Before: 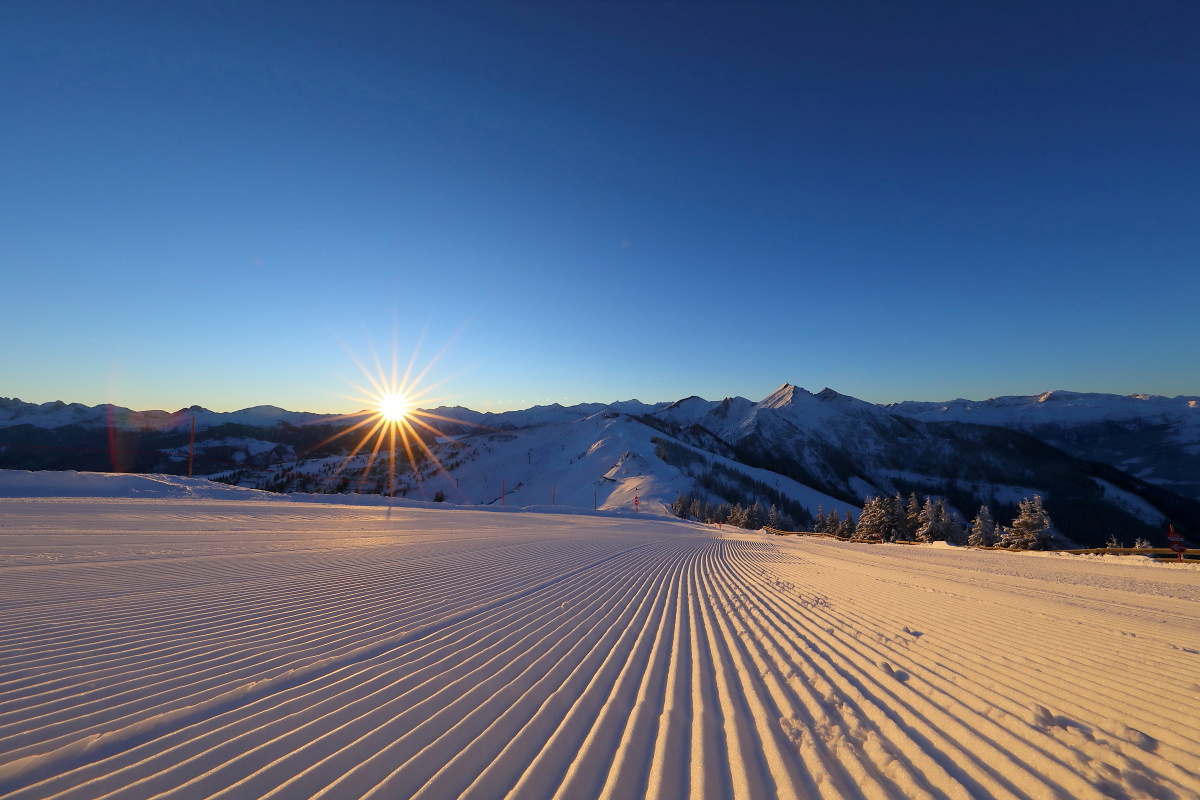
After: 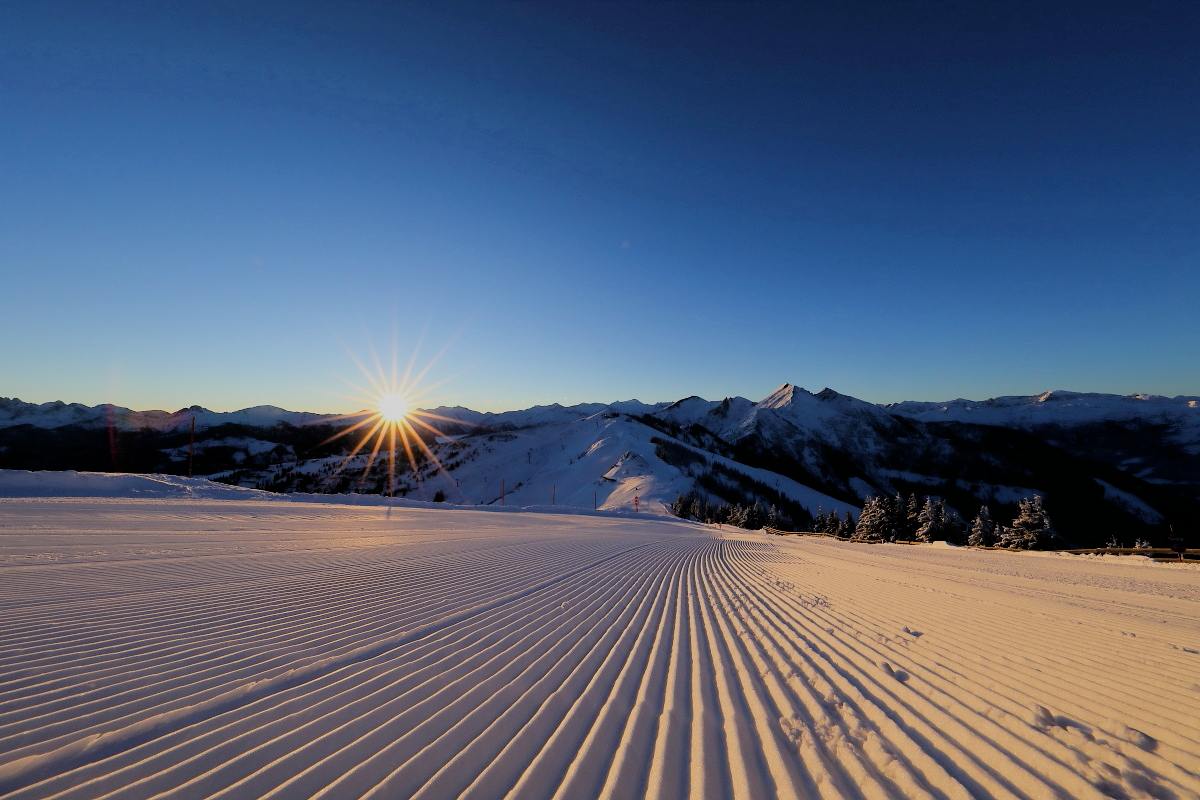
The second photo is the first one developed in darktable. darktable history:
filmic rgb: black relative exposure -4.07 EV, white relative exposure 5.16 EV, threshold 2.98 EV, hardness 2.15, contrast 1.166, enable highlight reconstruction true
